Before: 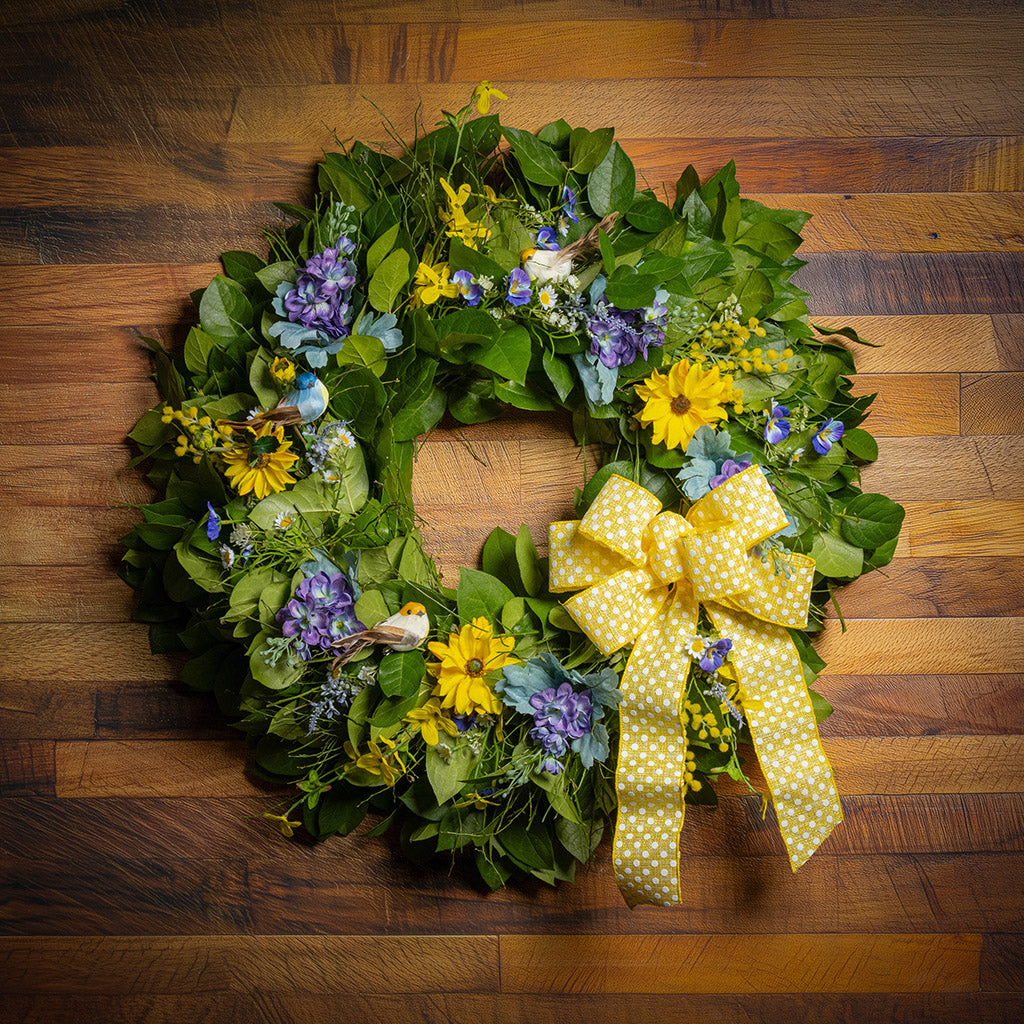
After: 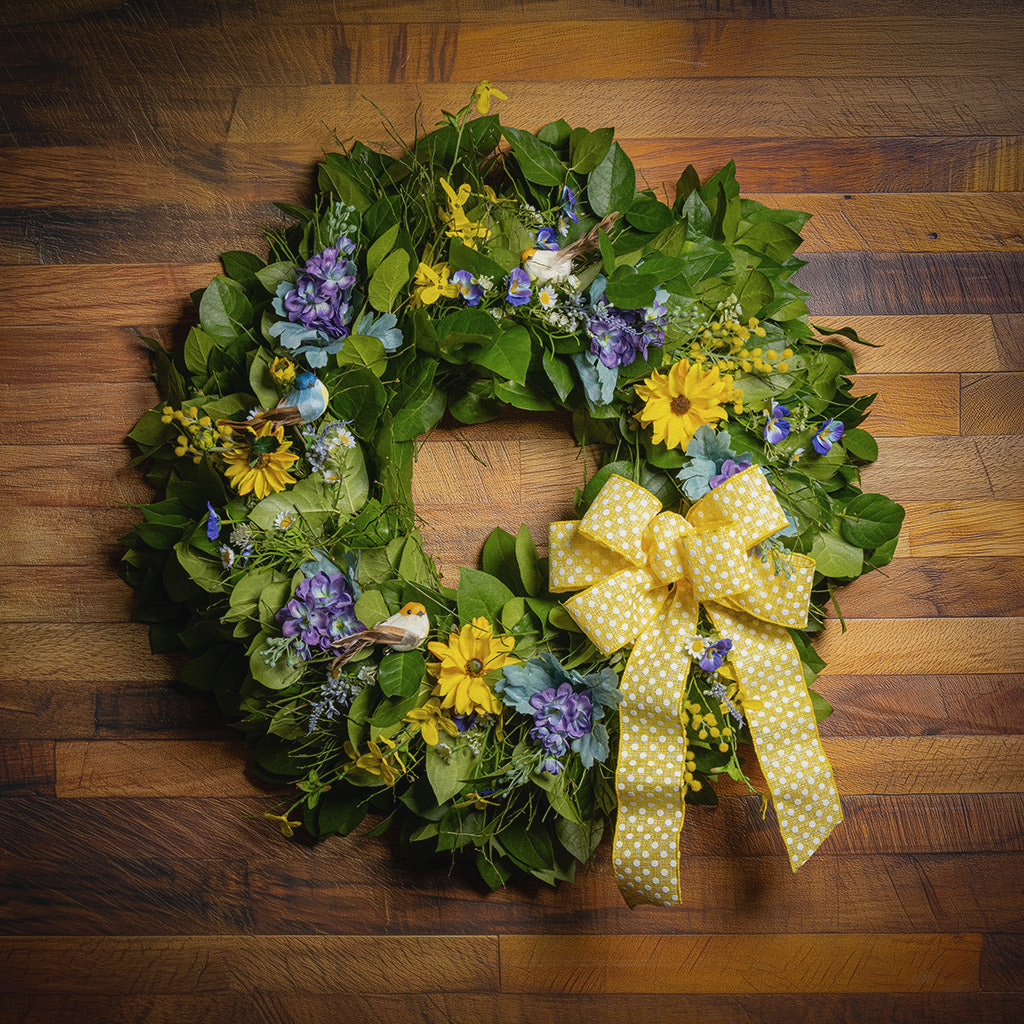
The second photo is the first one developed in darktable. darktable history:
contrast brightness saturation: contrast -0.068, brightness -0.036, saturation -0.106
